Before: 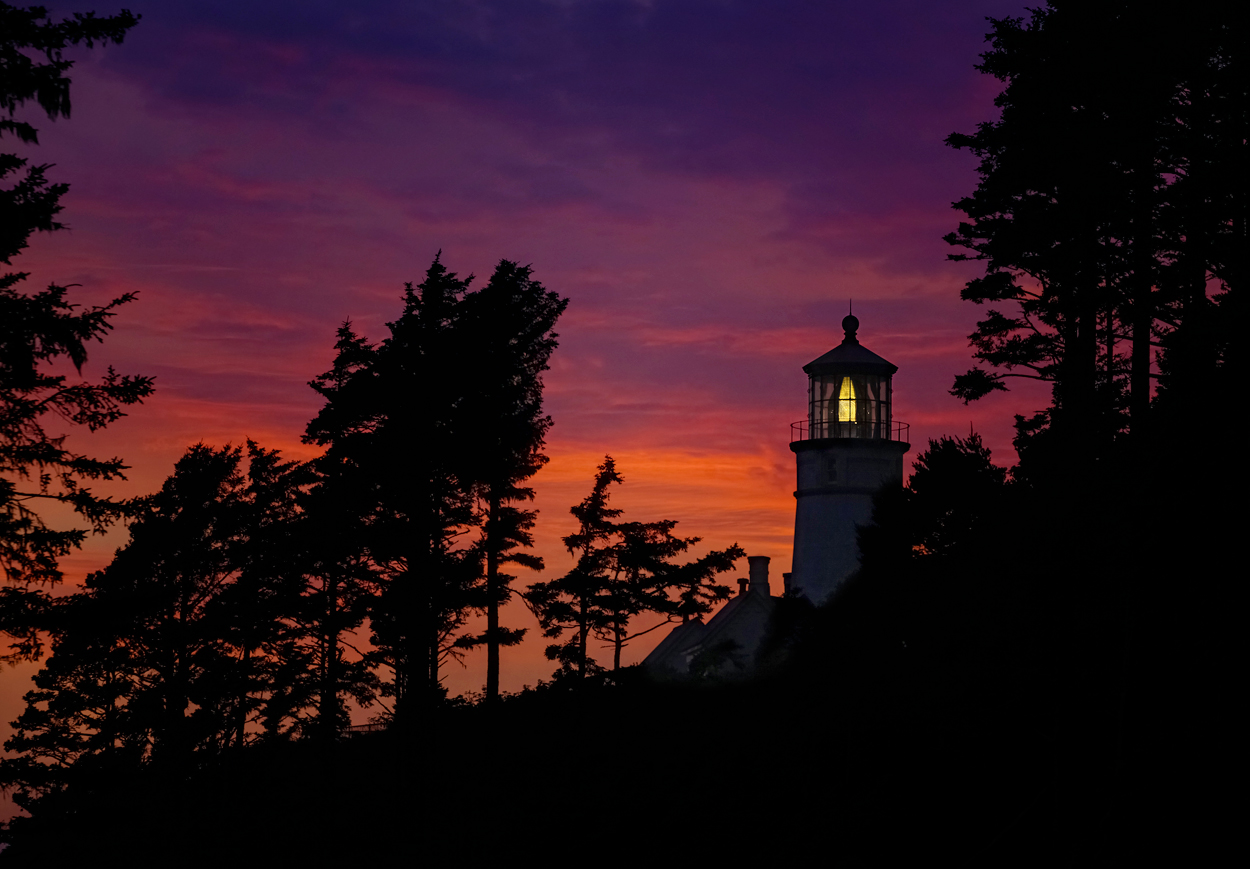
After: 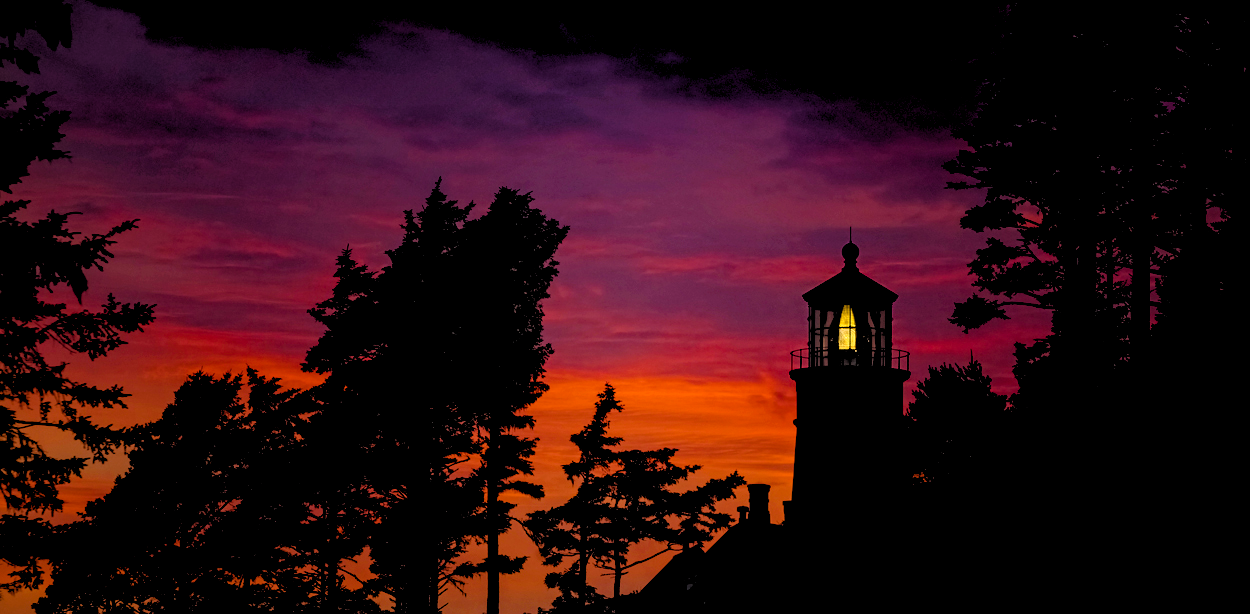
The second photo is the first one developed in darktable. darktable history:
color balance rgb: shadows lift › chroma 2%, shadows lift › hue 247.2°, power › chroma 0.3%, power › hue 25.2°, highlights gain › chroma 3%, highlights gain › hue 60°, global offset › luminance 0.75%, perceptual saturation grading › global saturation 20%, perceptual saturation grading › highlights -20%, perceptual saturation grading › shadows 30%, global vibrance 20%
crop and rotate: top 8.293%, bottom 20.996%
rgb levels: levels [[0.029, 0.461, 0.922], [0, 0.5, 1], [0, 0.5, 1]]
